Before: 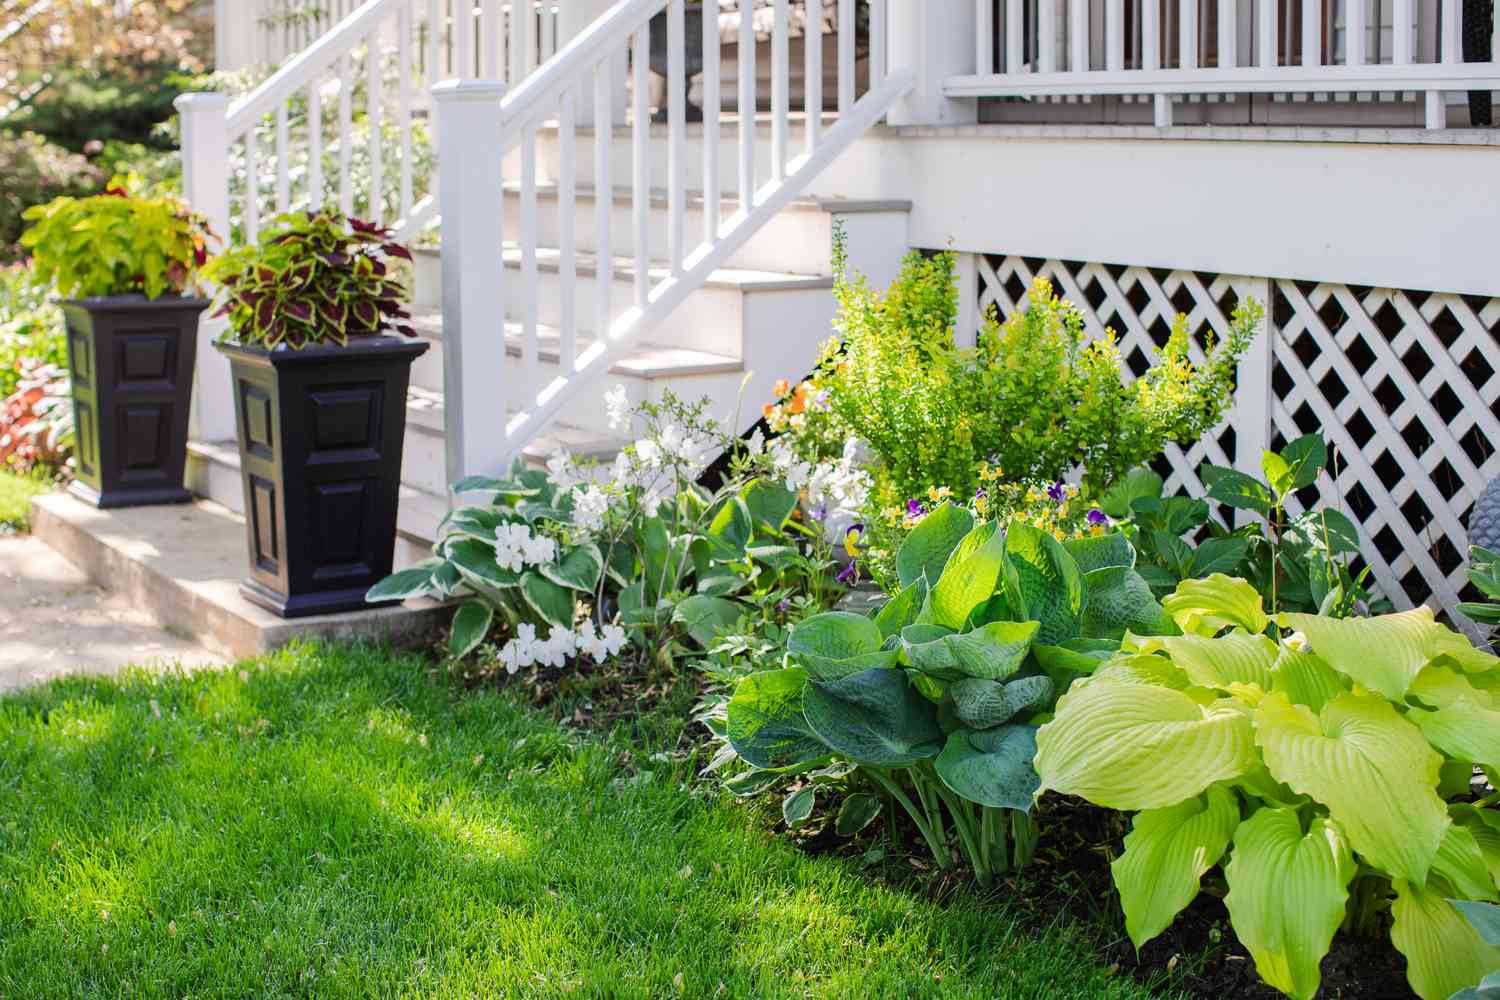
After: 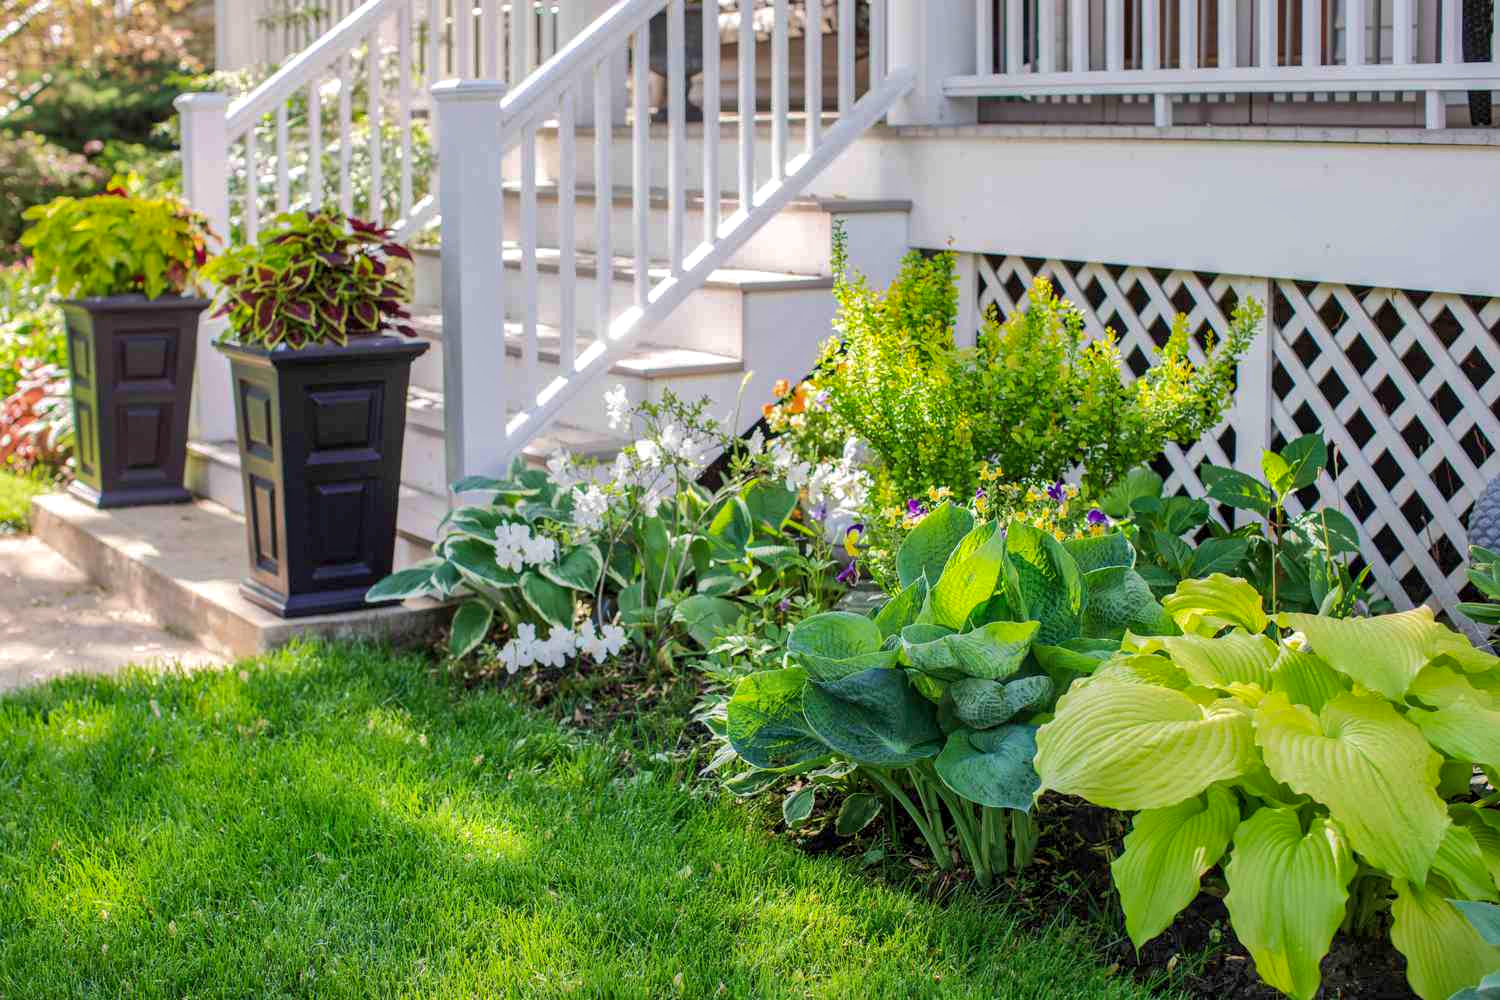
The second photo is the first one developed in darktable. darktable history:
local contrast: on, module defaults
shadows and highlights: highlights color adjustment 78.64%
velvia: strength 14.7%
